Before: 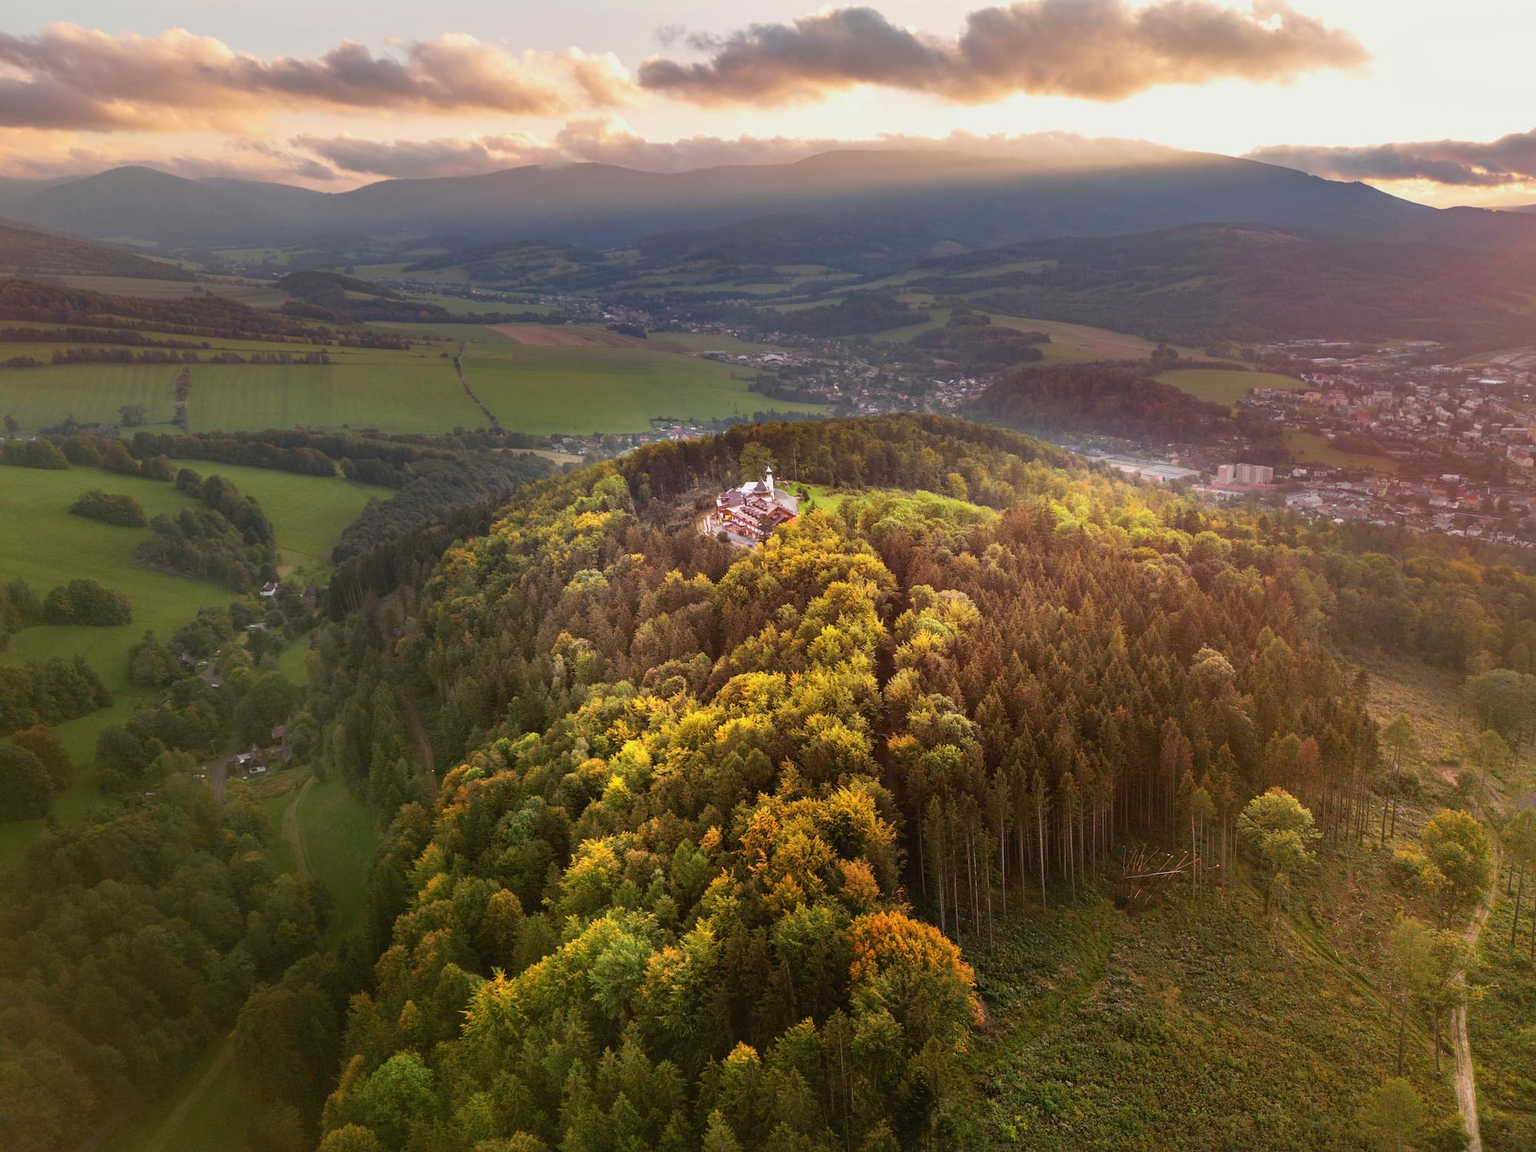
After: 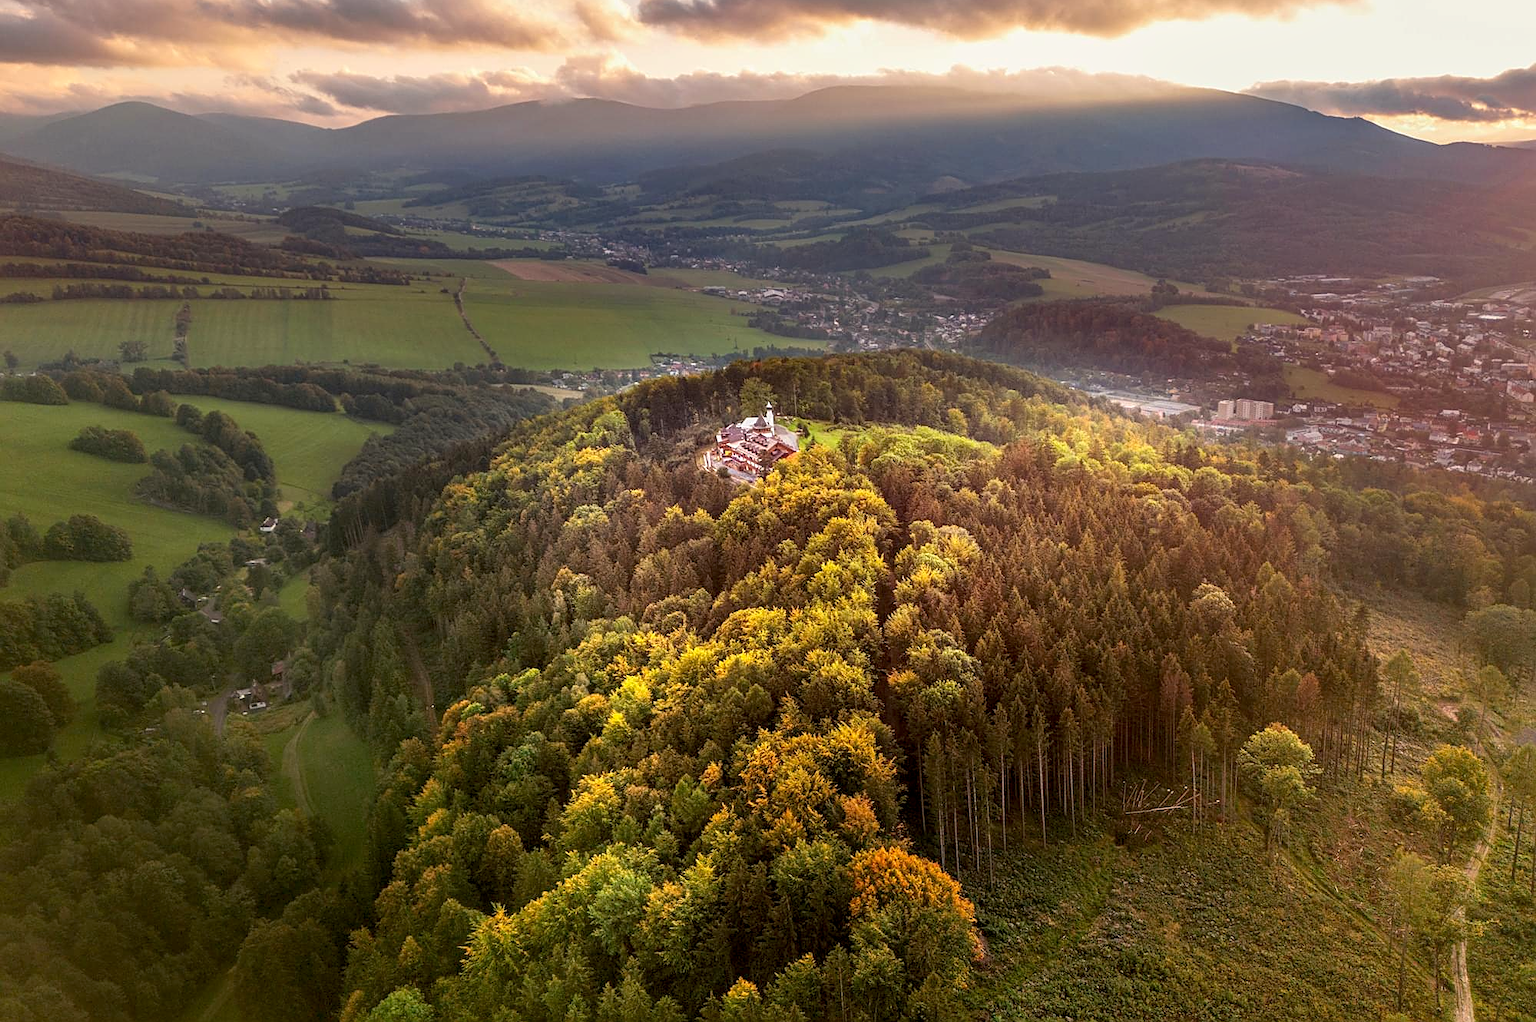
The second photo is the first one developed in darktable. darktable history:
crop and rotate: top 5.609%, bottom 5.609%
sharpen: on, module defaults
white balance: red 1.009, blue 0.985
local contrast: on, module defaults
